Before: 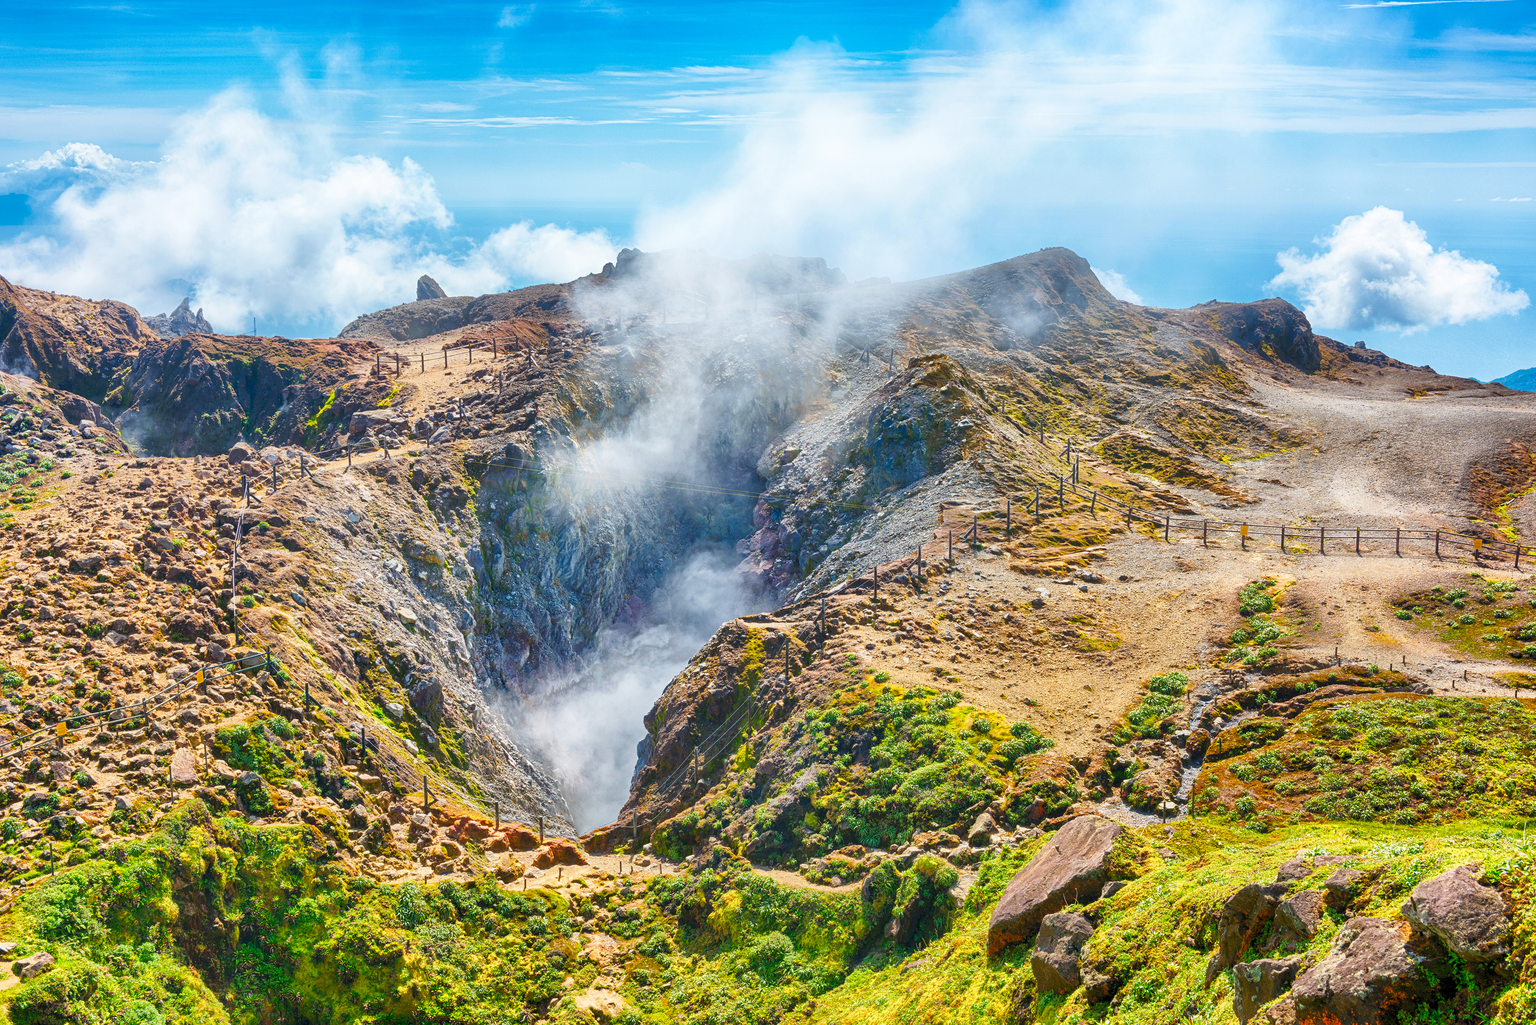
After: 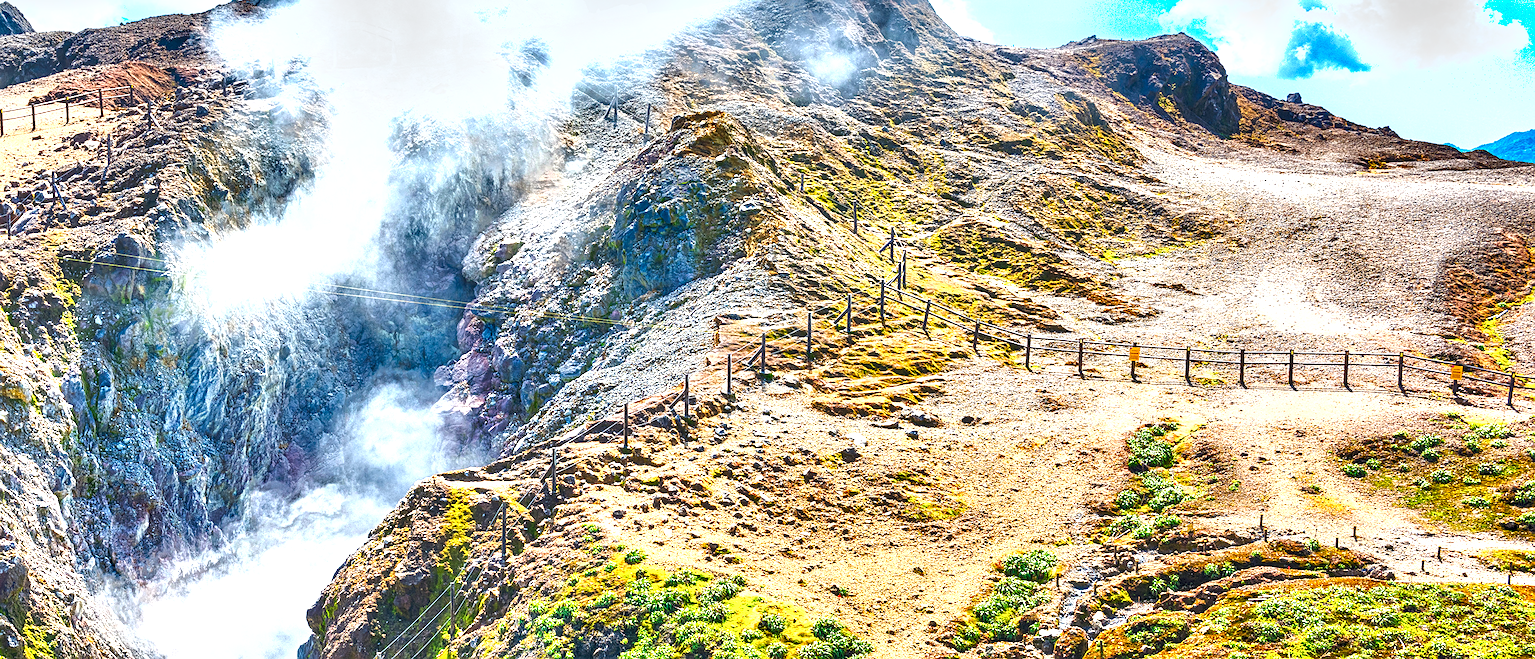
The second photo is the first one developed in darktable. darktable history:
exposure: black level correction 0, exposure 1.098 EV, compensate highlight preservation false
local contrast: detail 130%
sharpen: amount 0.495
crop and rotate: left 27.475%, top 26.754%, bottom 26.546%
shadows and highlights: soften with gaussian
contrast equalizer: y [[0.6 ×6], [0.55 ×6], [0 ×6], [0 ×6], [0 ×6]], mix 0.279
tone curve: curves: ch0 [(0, 0) (0.003, 0.003) (0.011, 0.01) (0.025, 0.023) (0.044, 0.041) (0.069, 0.064) (0.1, 0.092) (0.136, 0.125) (0.177, 0.163) (0.224, 0.207) (0.277, 0.255) (0.335, 0.309) (0.399, 0.375) (0.468, 0.459) (0.543, 0.548) (0.623, 0.629) (0.709, 0.716) (0.801, 0.808) (0.898, 0.911) (1, 1)], color space Lab, independent channels, preserve colors none
